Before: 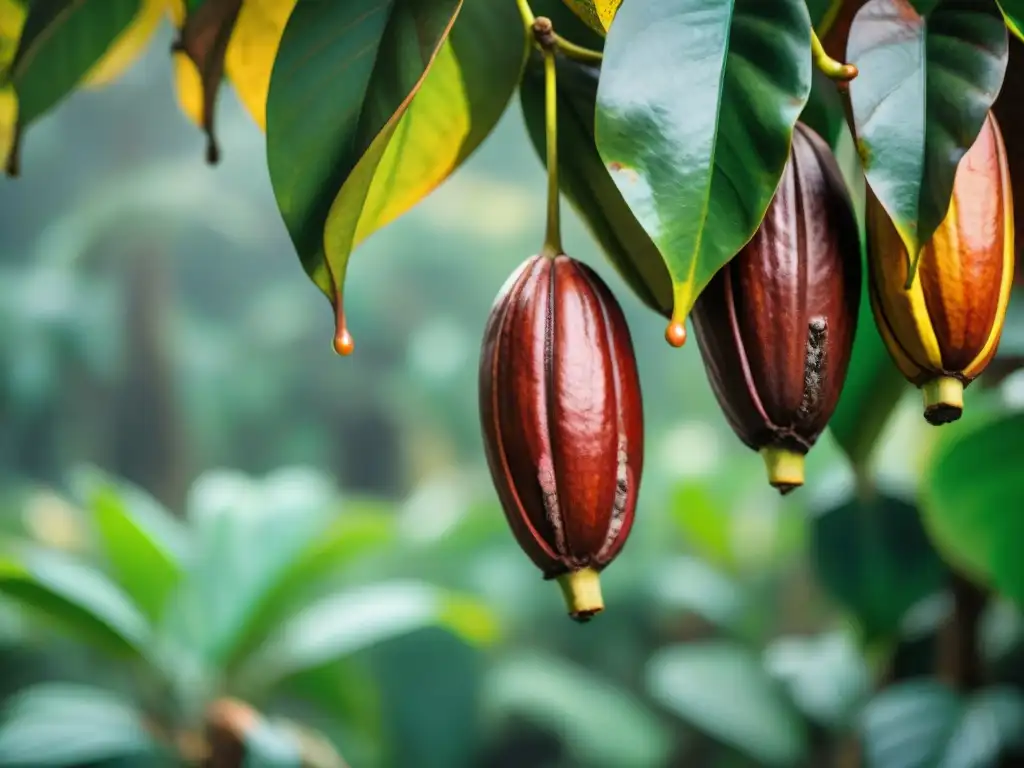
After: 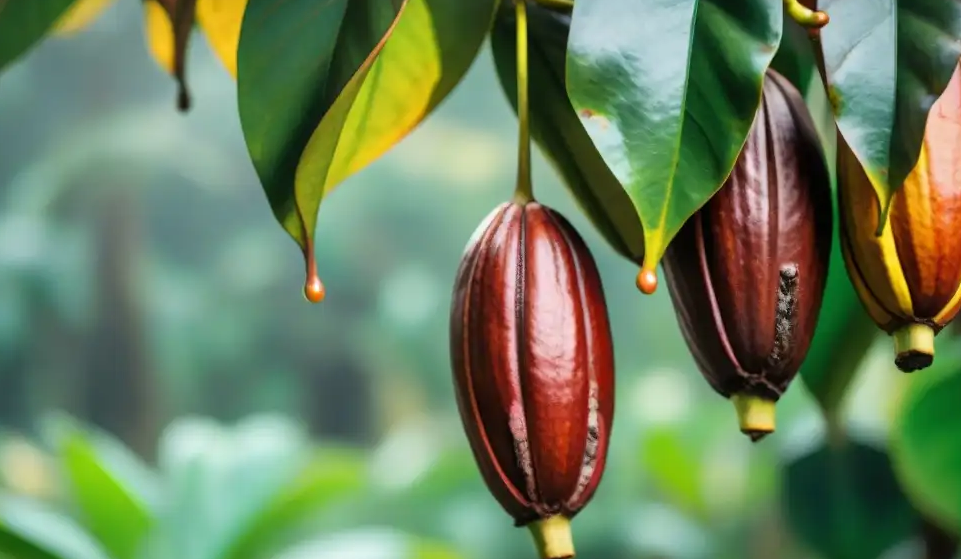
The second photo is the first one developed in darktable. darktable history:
crop: left 2.863%, top 6.968%, right 3.264%, bottom 20.238%
